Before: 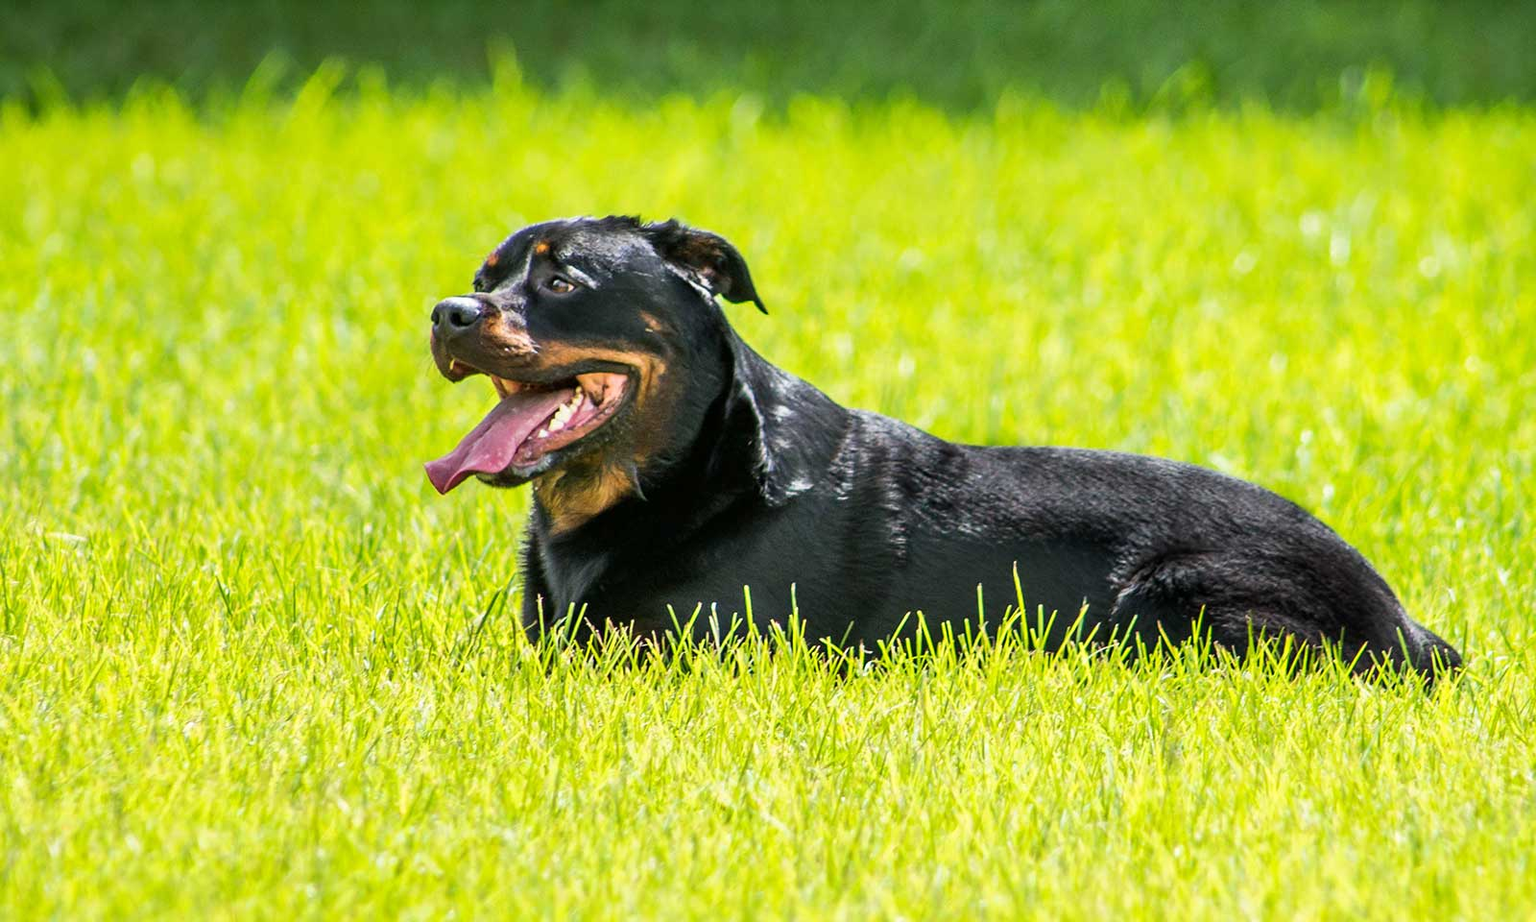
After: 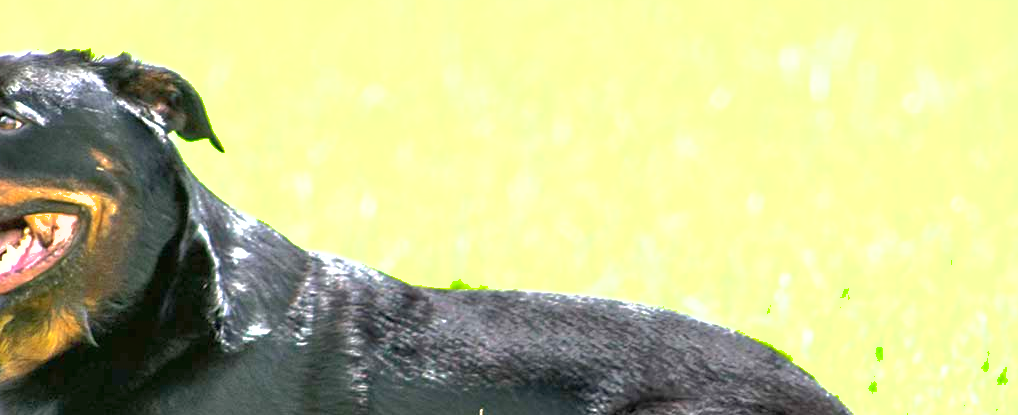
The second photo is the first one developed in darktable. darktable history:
crop: left 36.005%, top 18.293%, right 0.31%, bottom 38.444%
shadows and highlights: on, module defaults
exposure: black level correction 0, exposure 1.1 EV, compensate exposure bias true, compensate highlight preservation false
